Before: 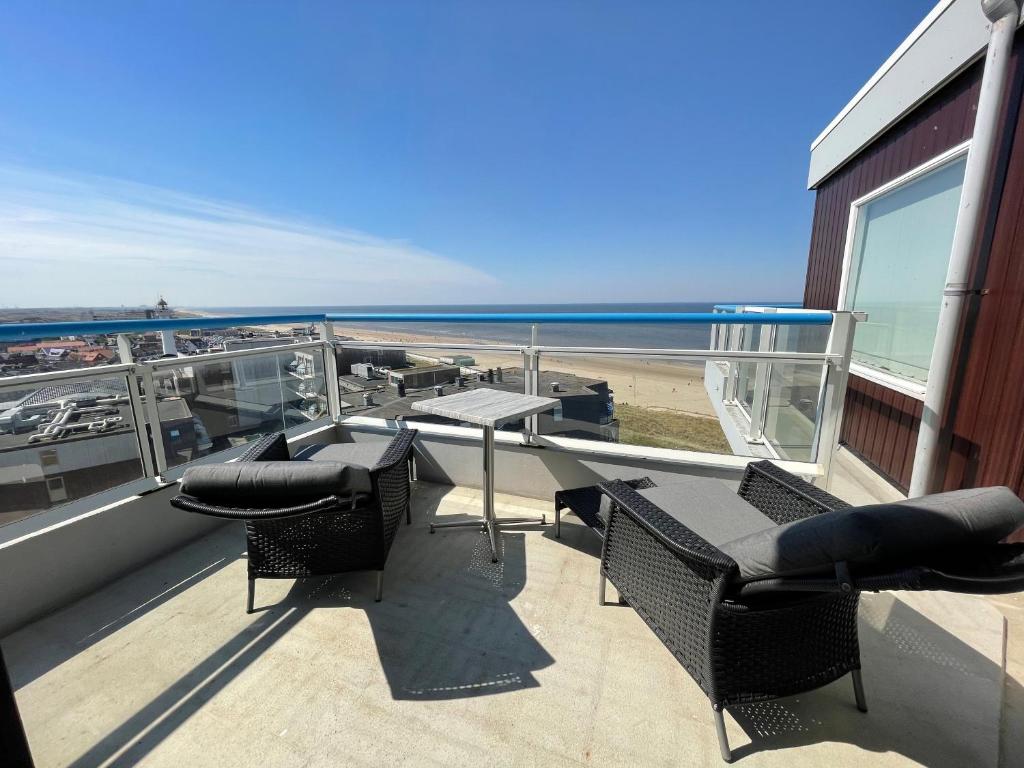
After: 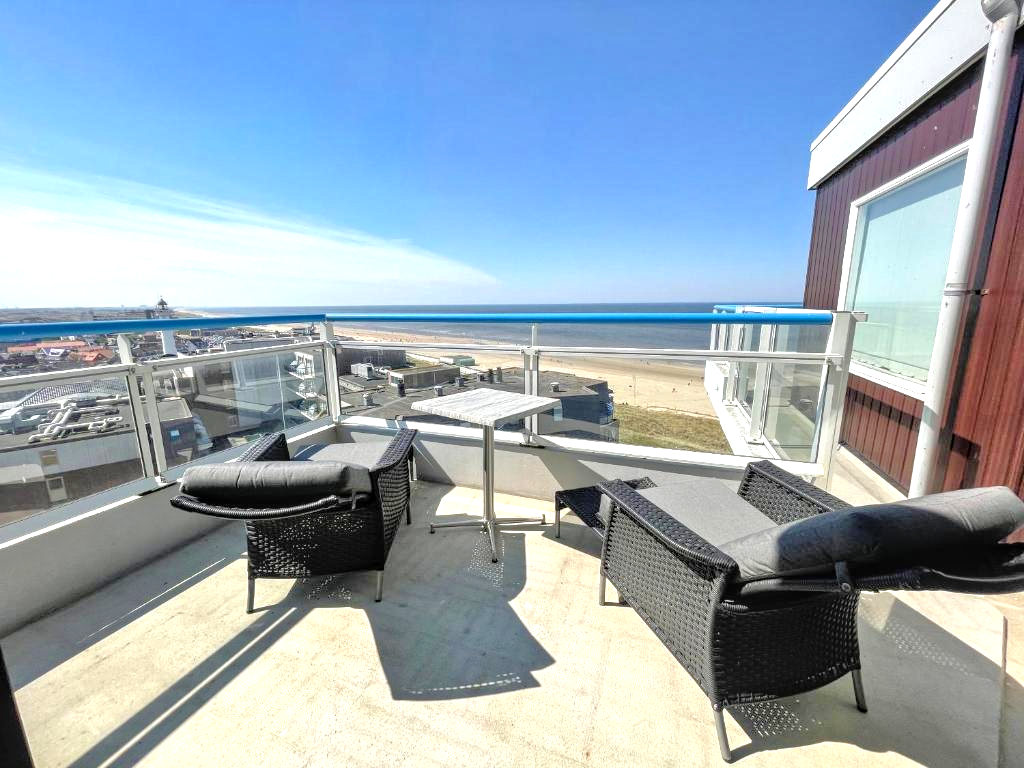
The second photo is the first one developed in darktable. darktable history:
tone equalizer: -7 EV 0.15 EV, -6 EV 0.6 EV, -5 EV 1.15 EV, -4 EV 1.33 EV, -3 EV 1.15 EV, -2 EV 0.6 EV, -1 EV 0.15 EV, mask exposure compensation -0.5 EV
exposure: exposure 0.6 EV, compensate highlight preservation false
local contrast: on, module defaults
